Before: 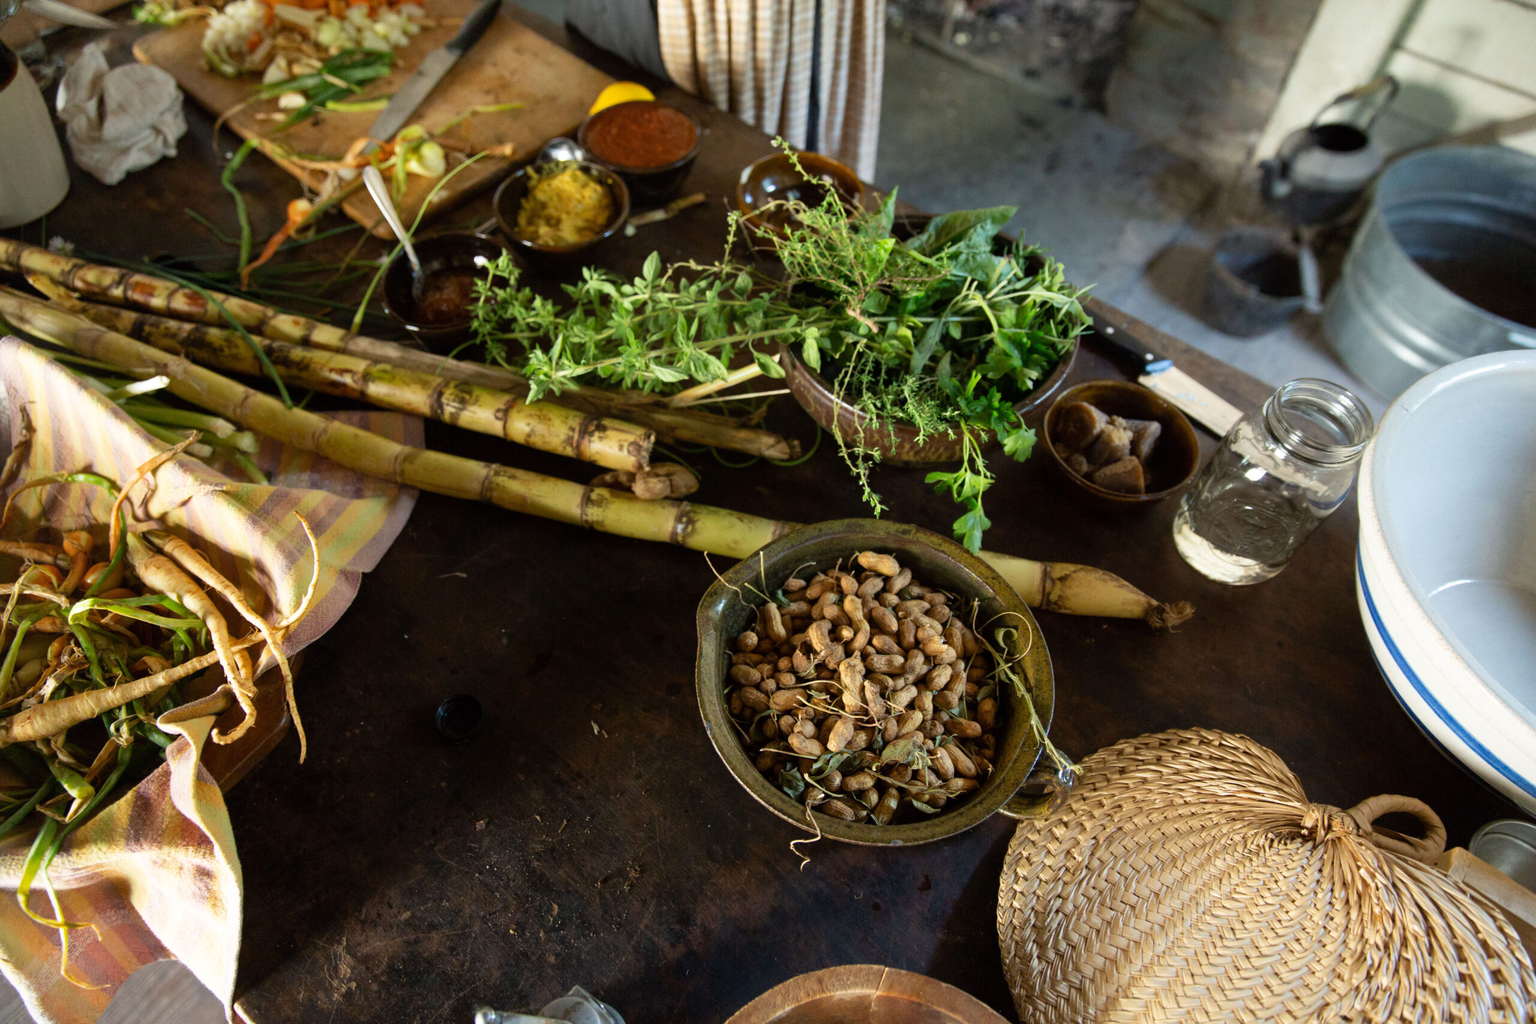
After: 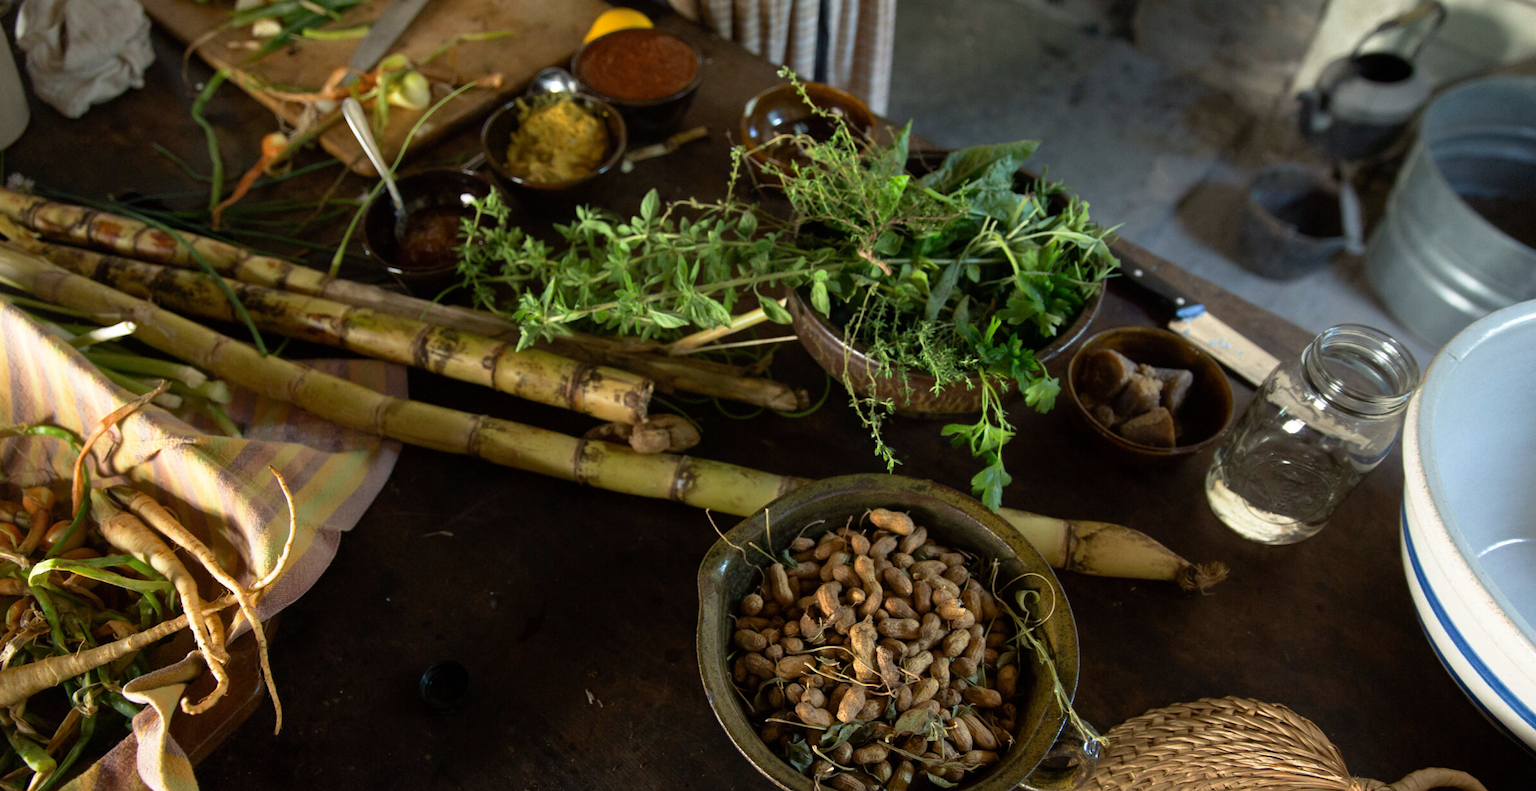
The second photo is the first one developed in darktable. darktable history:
base curve: curves: ch0 [(0, 0) (0.595, 0.418) (1, 1)], preserve colors none
crop: left 2.737%, top 7.287%, right 3.421%, bottom 20.179%
